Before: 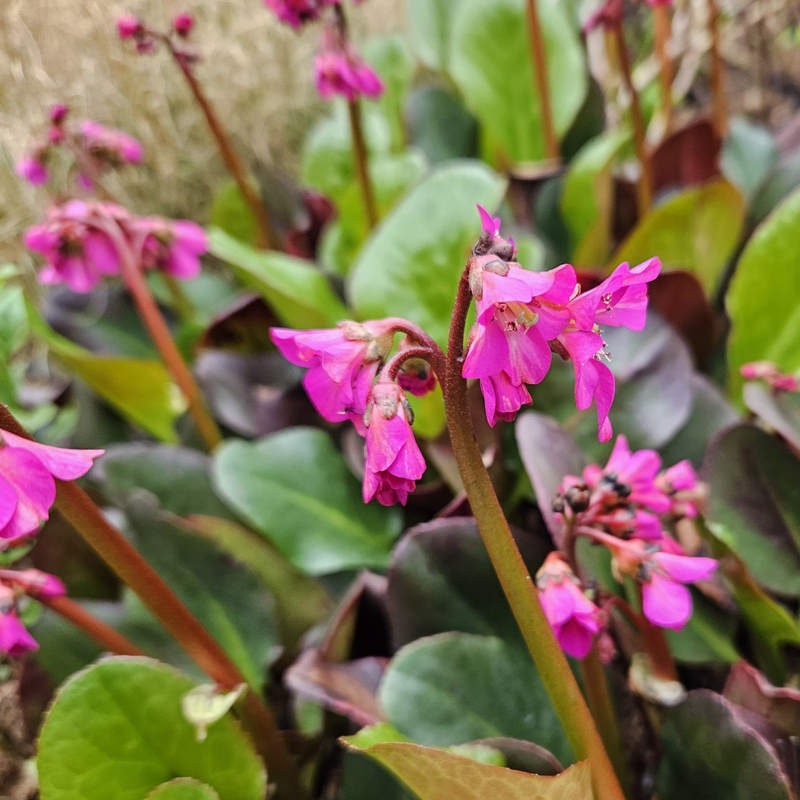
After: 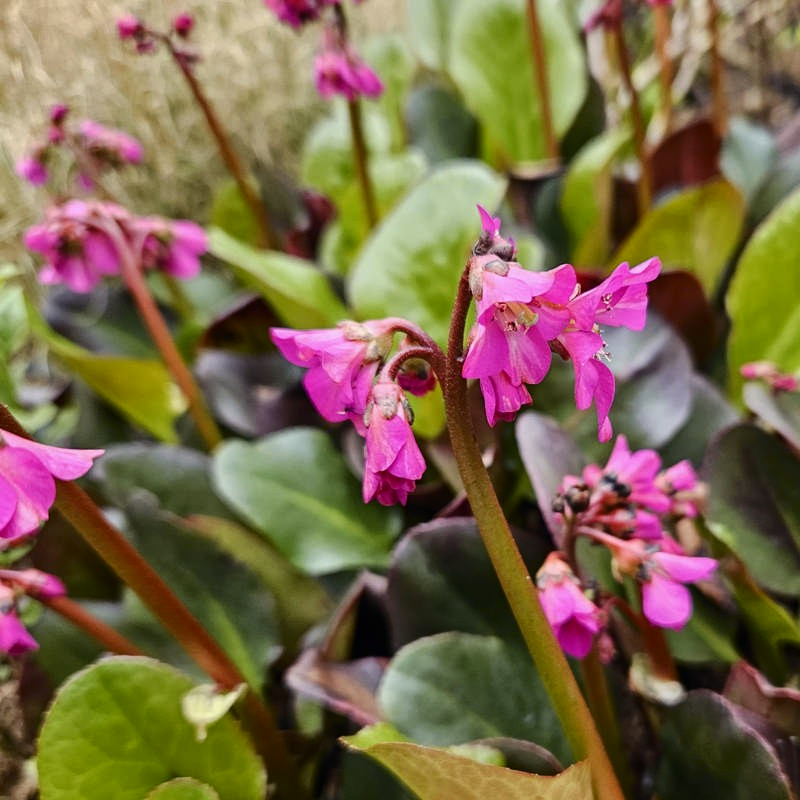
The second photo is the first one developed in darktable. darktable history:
tone curve: curves: ch0 [(0, 0) (0.227, 0.17) (0.766, 0.774) (1, 1)]; ch1 [(0, 0) (0.114, 0.127) (0.437, 0.452) (0.498, 0.495) (0.579, 0.576) (1, 1)]; ch2 [(0, 0) (0.233, 0.259) (0.493, 0.492) (0.568, 0.579) (1, 1)], color space Lab, independent channels, preserve colors none
contrast brightness saturation: saturation -0.05
